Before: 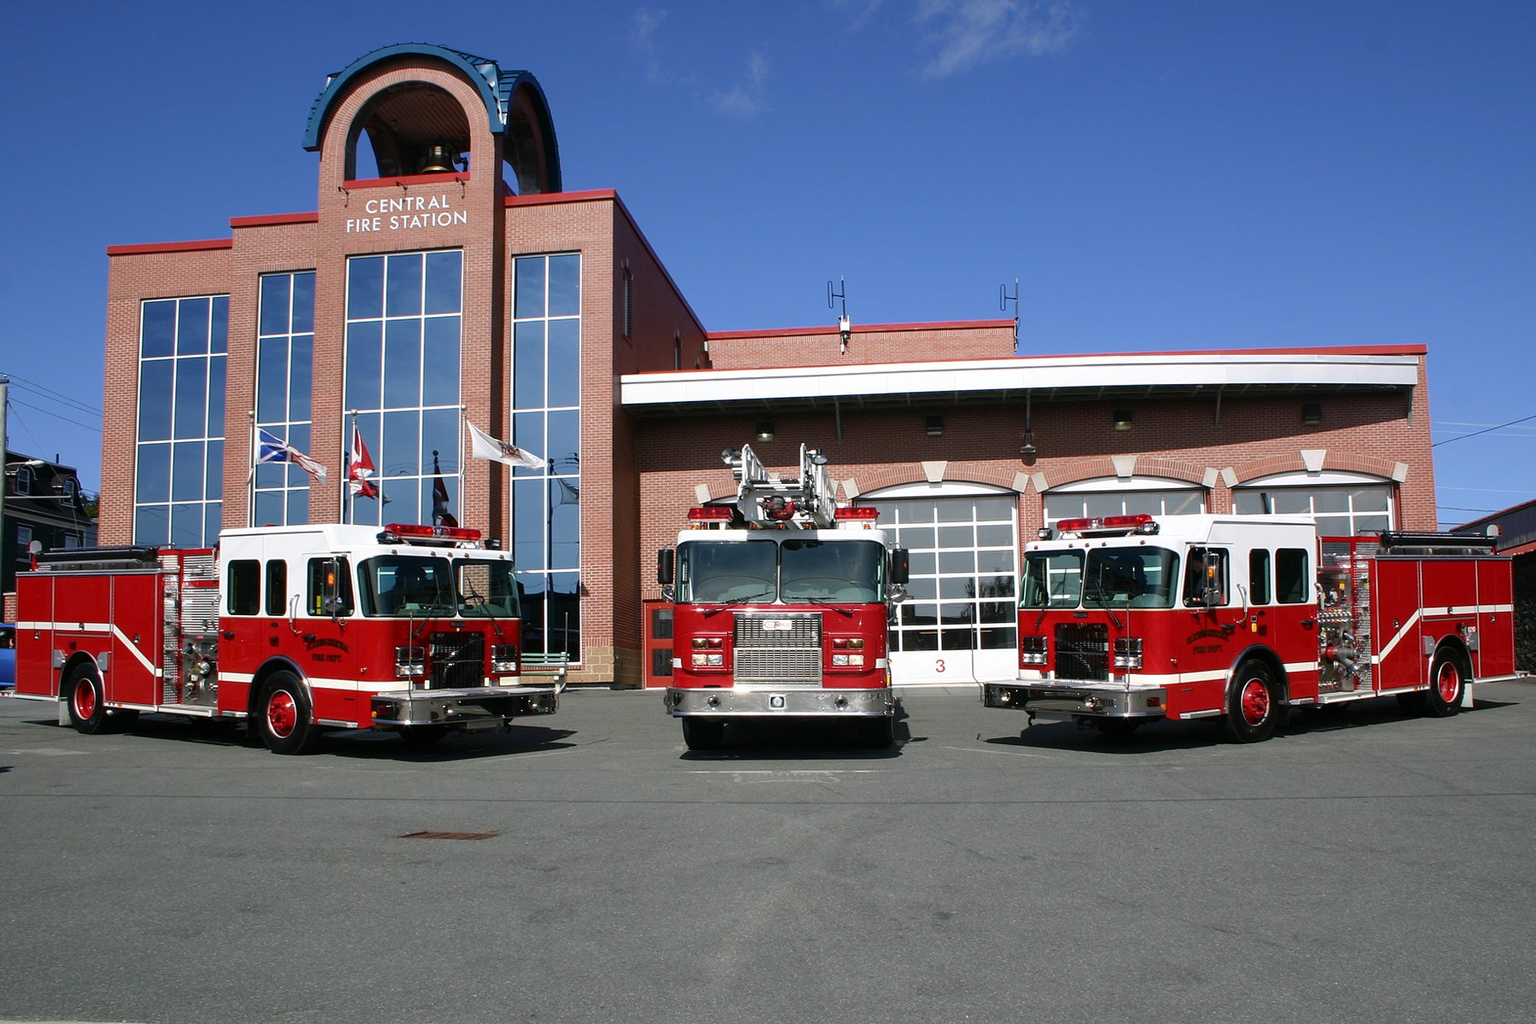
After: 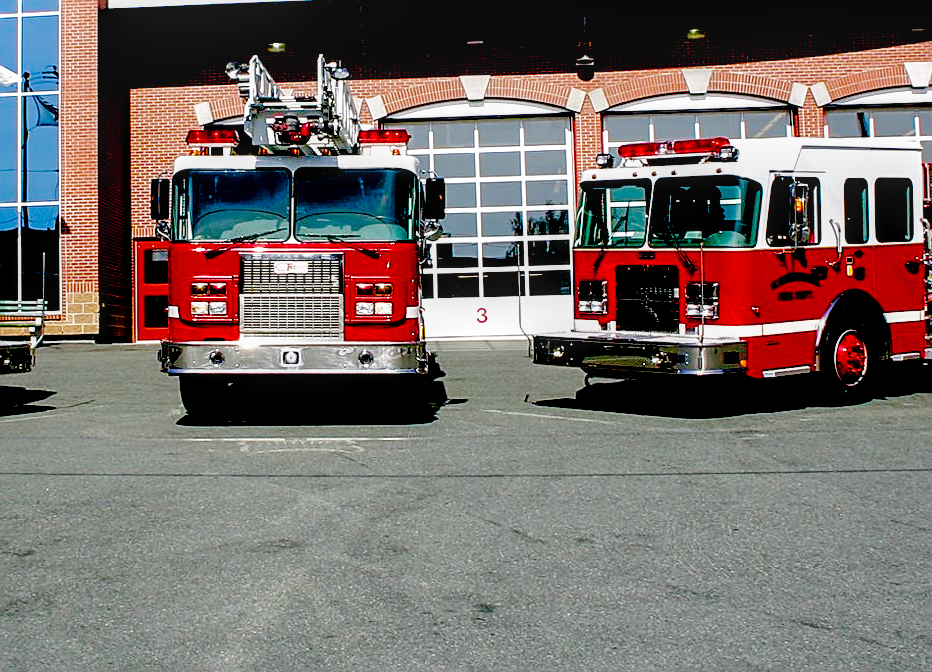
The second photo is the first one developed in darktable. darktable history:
crop: left 34.479%, top 38.822%, right 13.718%, bottom 5.172%
color balance rgb: perceptual saturation grading › global saturation 25%, perceptual saturation grading › highlights -50%, perceptual saturation grading › shadows 30%, perceptual brilliance grading › global brilliance 12%, global vibrance 20%
shadows and highlights: on, module defaults
local contrast: detail 130%
sharpen: on, module defaults
exposure: black level correction 0.046, exposure -0.228 EV, compensate highlight preservation false
base curve: curves: ch0 [(0, 0) (0.028, 0.03) (0.121, 0.232) (0.46, 0.748) (0.859, 0.968) (1, 1)], preserve colors none
